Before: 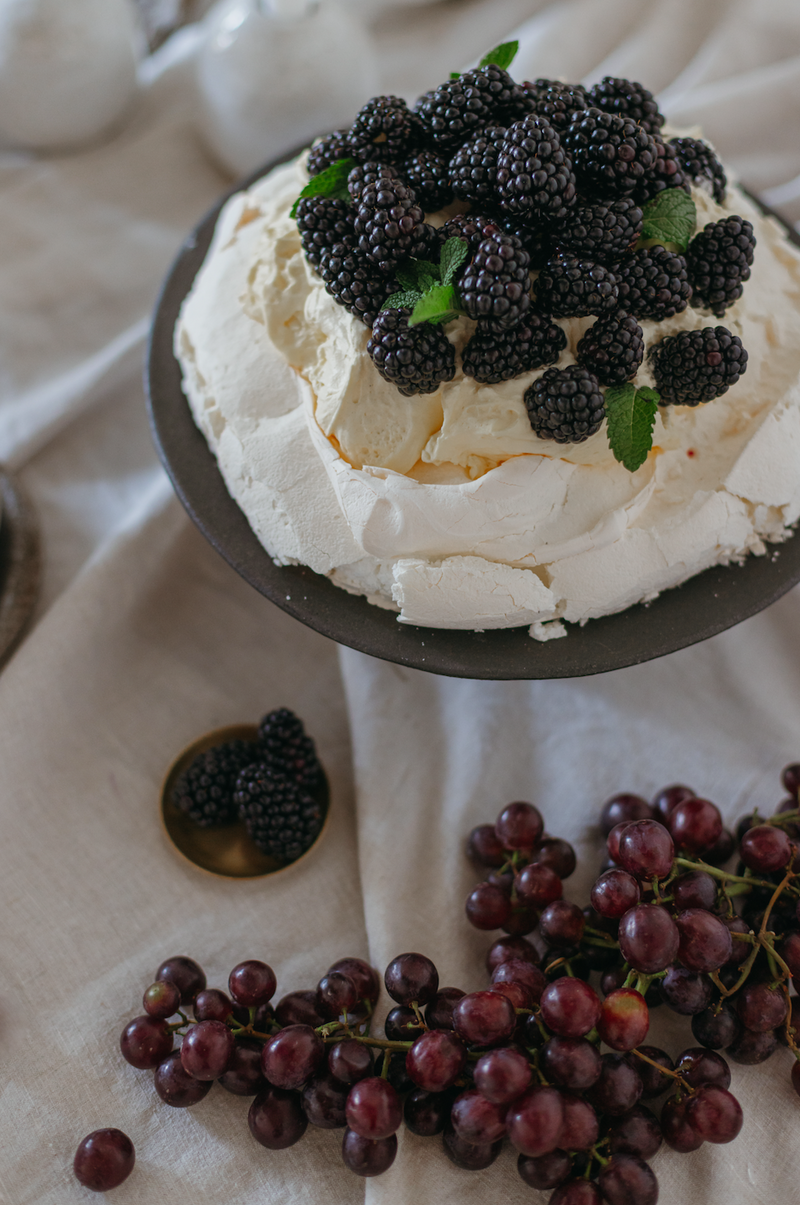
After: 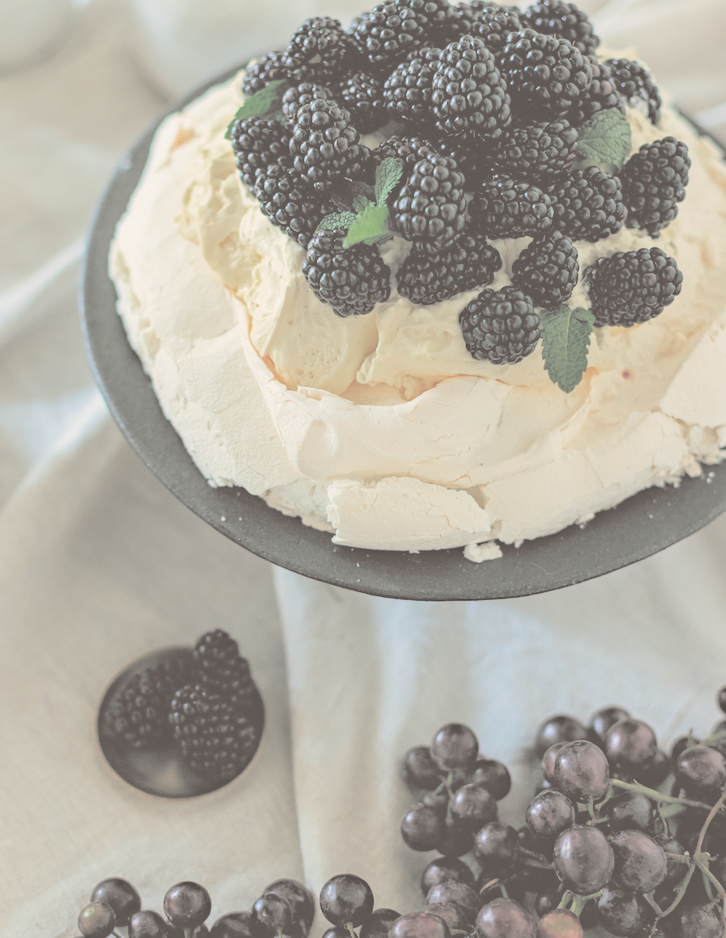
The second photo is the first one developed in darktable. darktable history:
crop: left 8.155%, top 6.611%, bottom 15.385%
haze removal: adaptive false
contrast brightness saturation: brightness 1
split-toning: shadows › hue 26°, shadows › saturation 0.09, highlights › hue 40°, highlights › saturation 0.18, balance -63, compress 0%
color balance: lift [1.005, 0.99, 1.007, 1.01], gamma [1, 0.979, 1.011, 1.021], gain [0.923, 1.098, 1.025, 0.902], input saturation 90.45%, contrast 7.73%, output saturation 105.91%
vibrance: vibrance 67%
